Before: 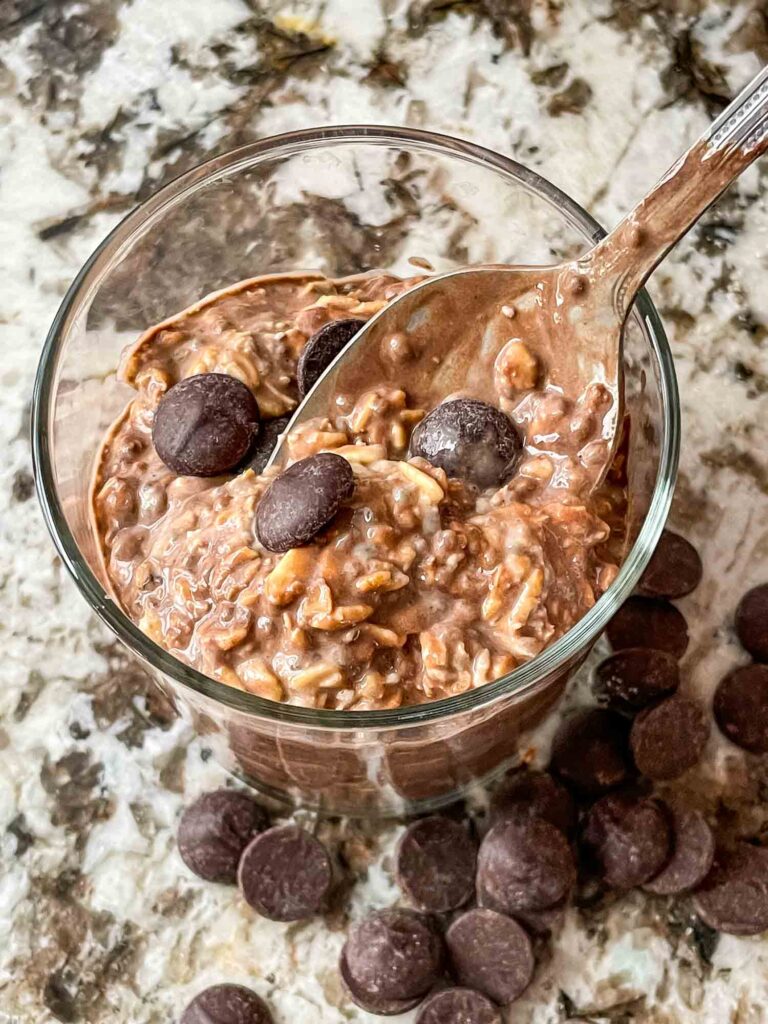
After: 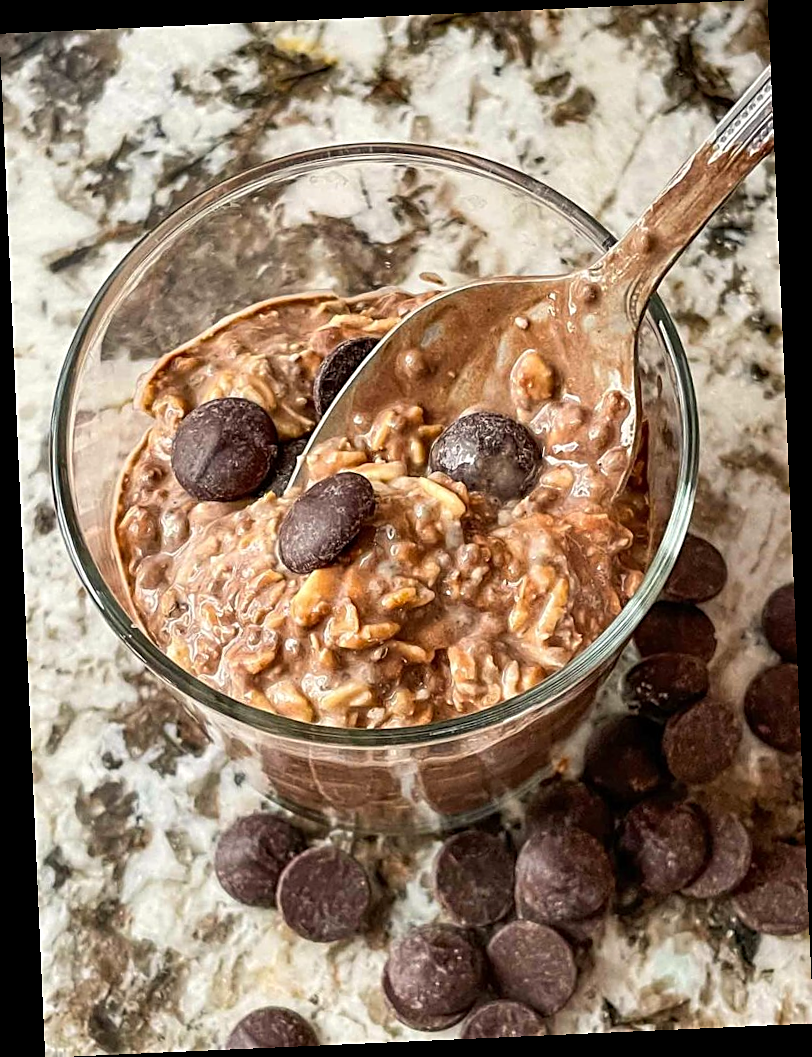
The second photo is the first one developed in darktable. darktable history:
sharpen: on, module defaults
color correction: highlights b* 3
rotate and perspective: rotation -2.56°, automatic cropping off
